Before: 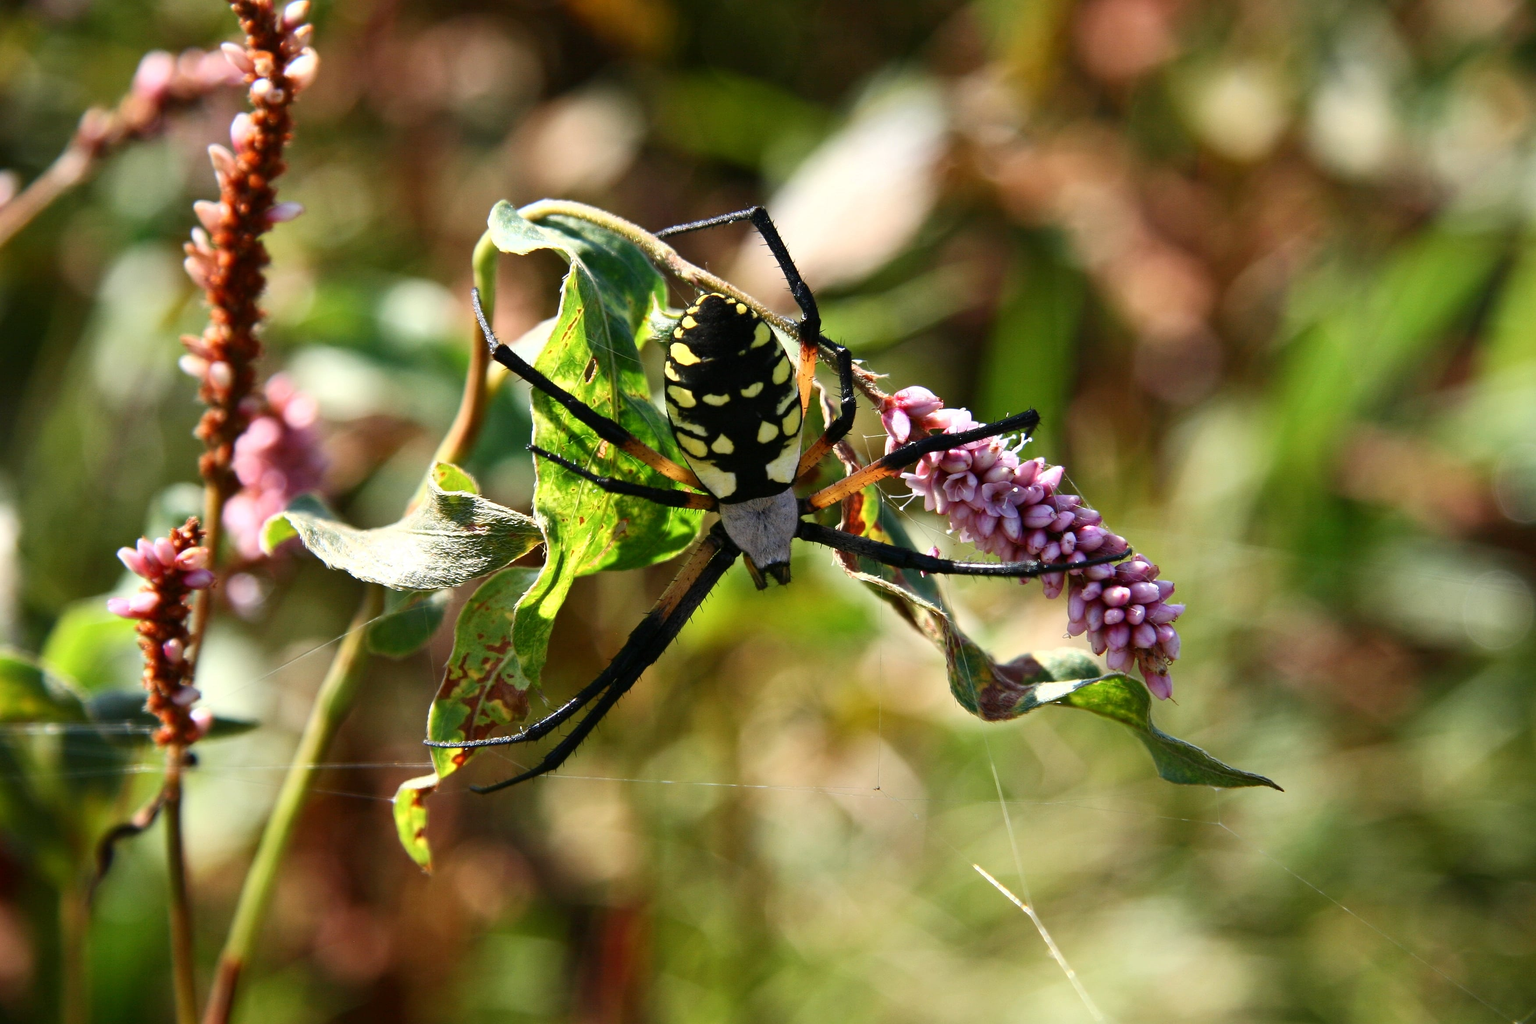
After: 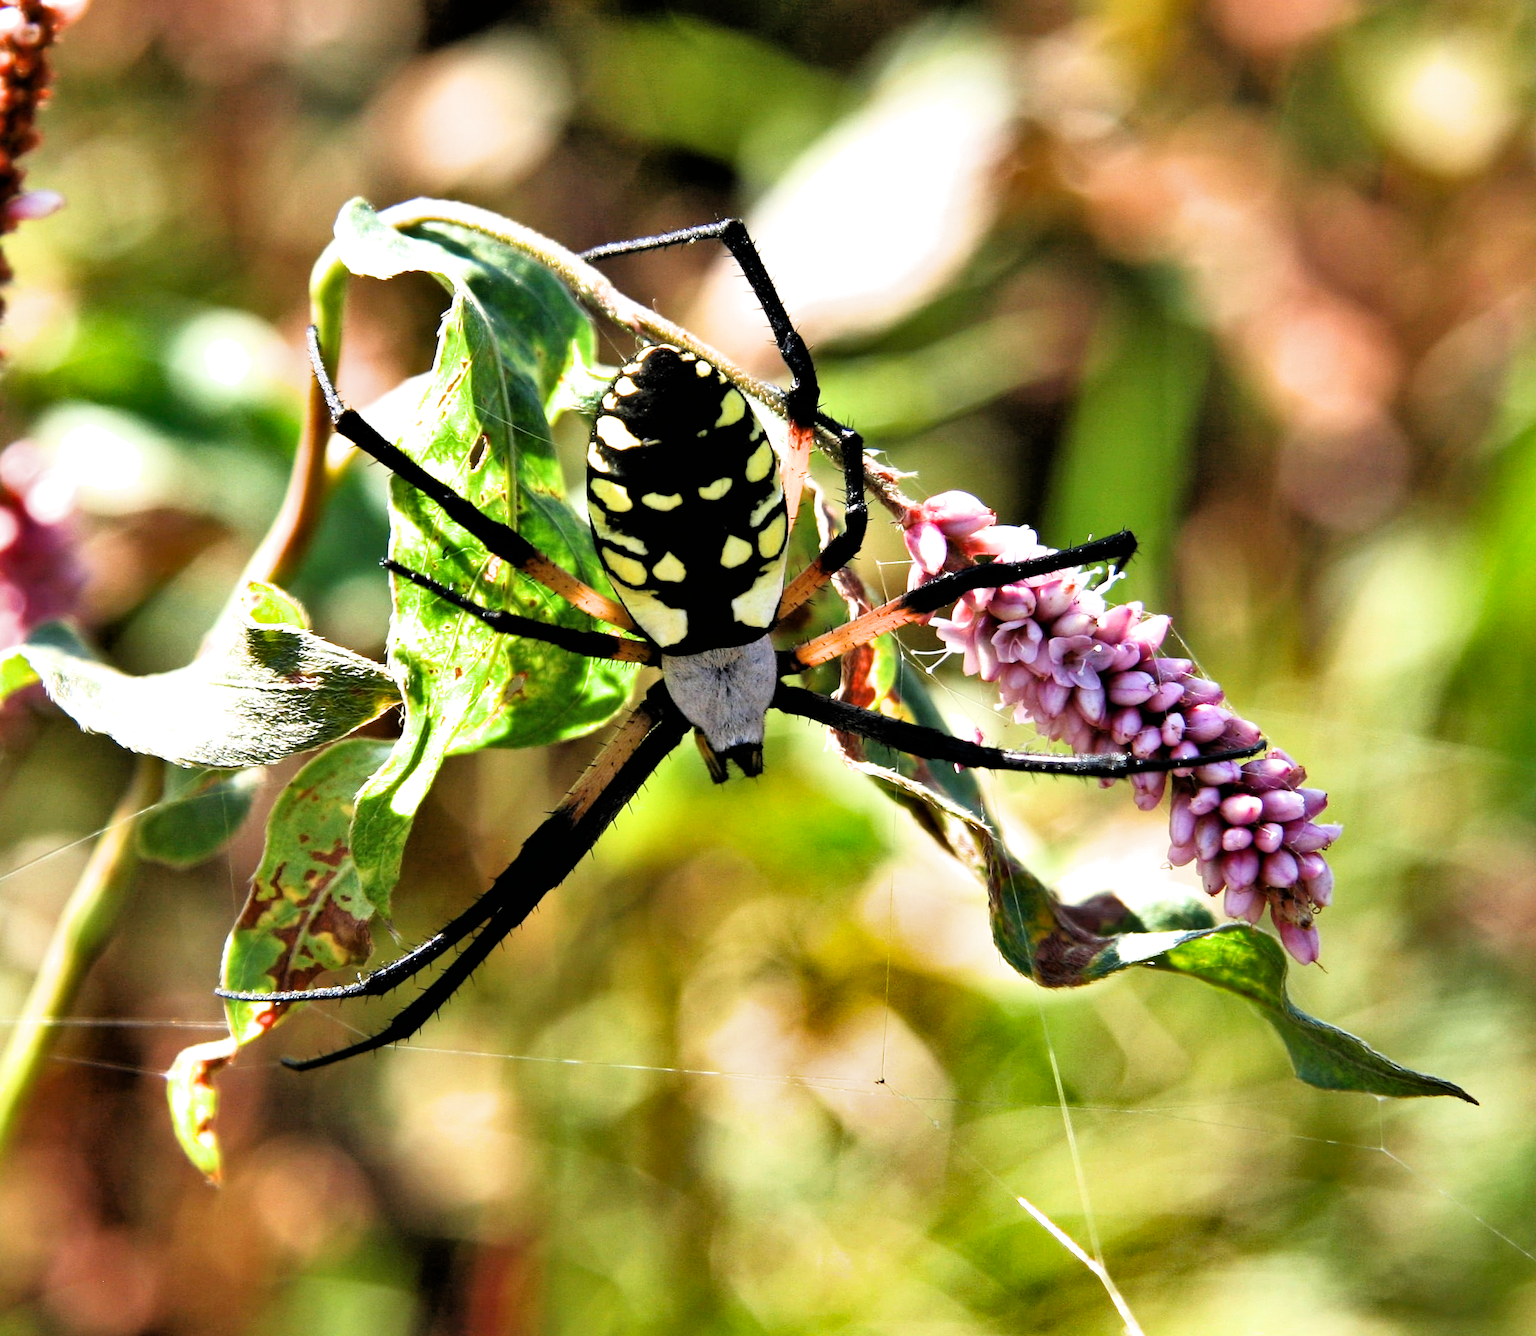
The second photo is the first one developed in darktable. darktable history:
rotate and perspective: rotation -1.42°, crop left 0.016, crop right 0.984, crop top 0.035, crop bottom 0.965
crop and rotate: angle -3.27°, left 14.277%, top 0.028%, right 10.766%, bottom 0.028%
exposure: black level correction 0, exposure 1.125 EV, compensate exposure bias true, compensate highlight preservation false
filmic rgb: black relative exposure -3.92 EV, white relative exposure 3.14 EV, hardness 2.87
shadows and highlights: white point adjustment 0.1, highlights -70, soften with gaussian
